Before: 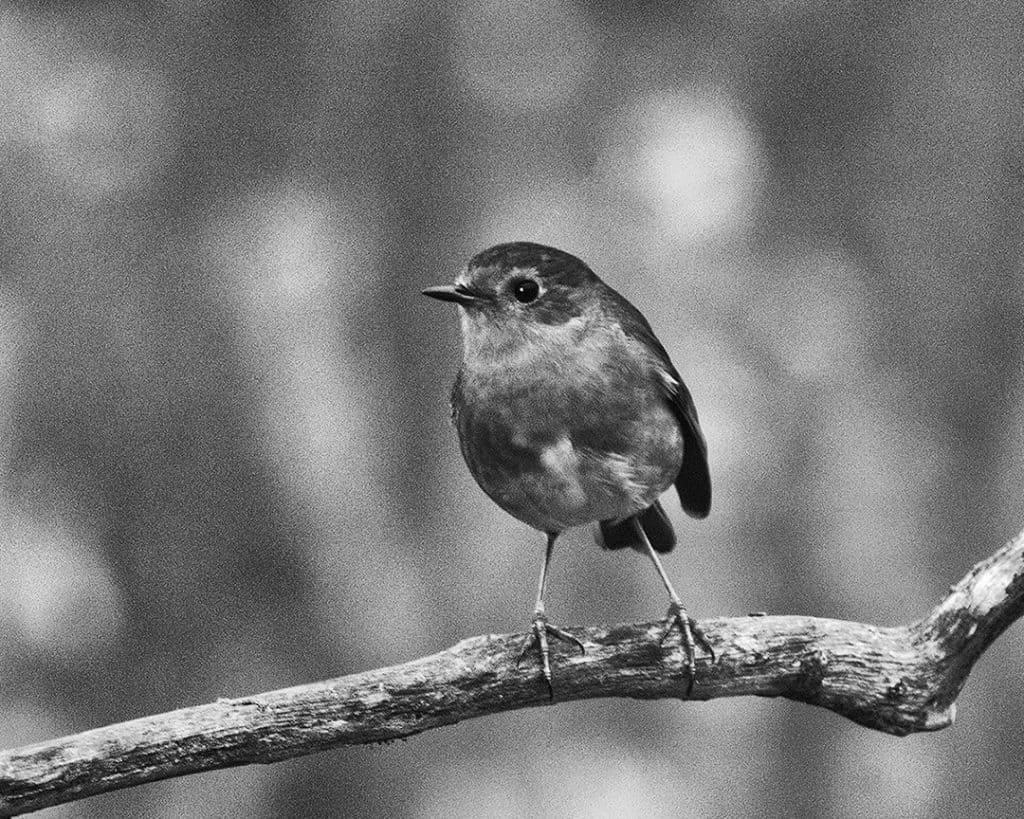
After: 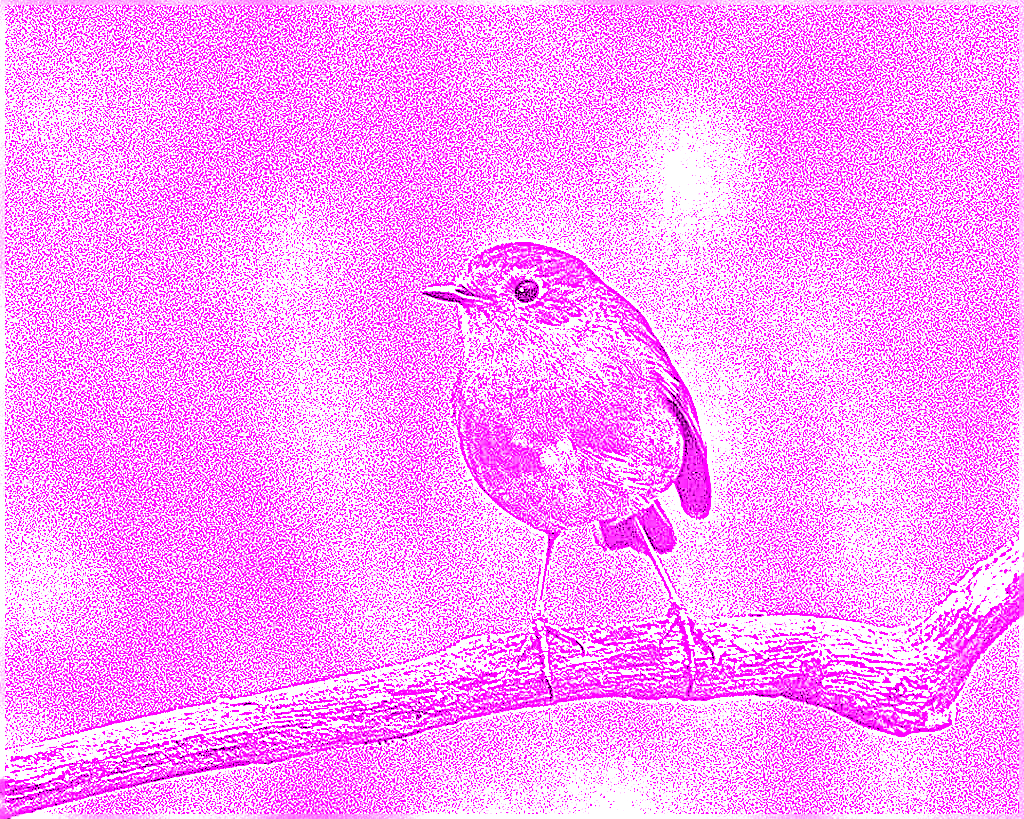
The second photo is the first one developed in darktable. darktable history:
sharpen: on, module defaults
exposure: black level correction 0, exposure 1.975 EV, compensate exposure bias true, compensate highlight preservation false
white balance: red 8, blue 8
